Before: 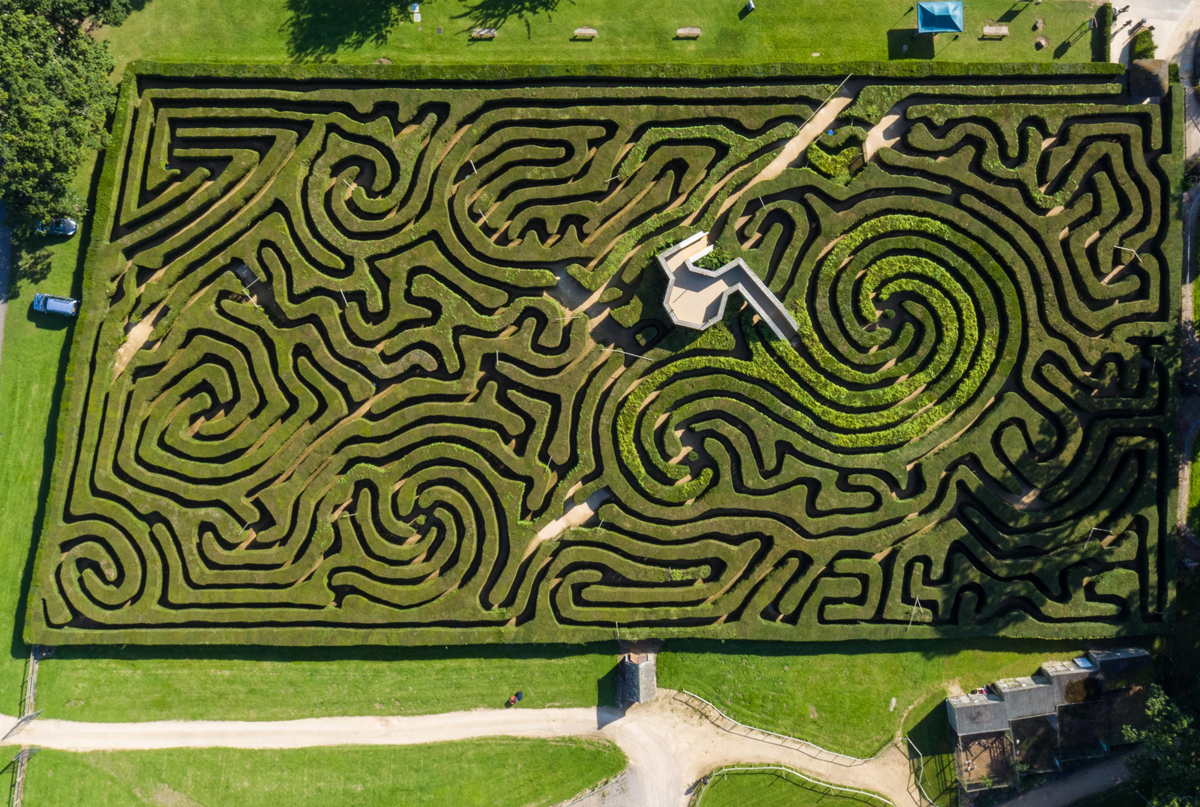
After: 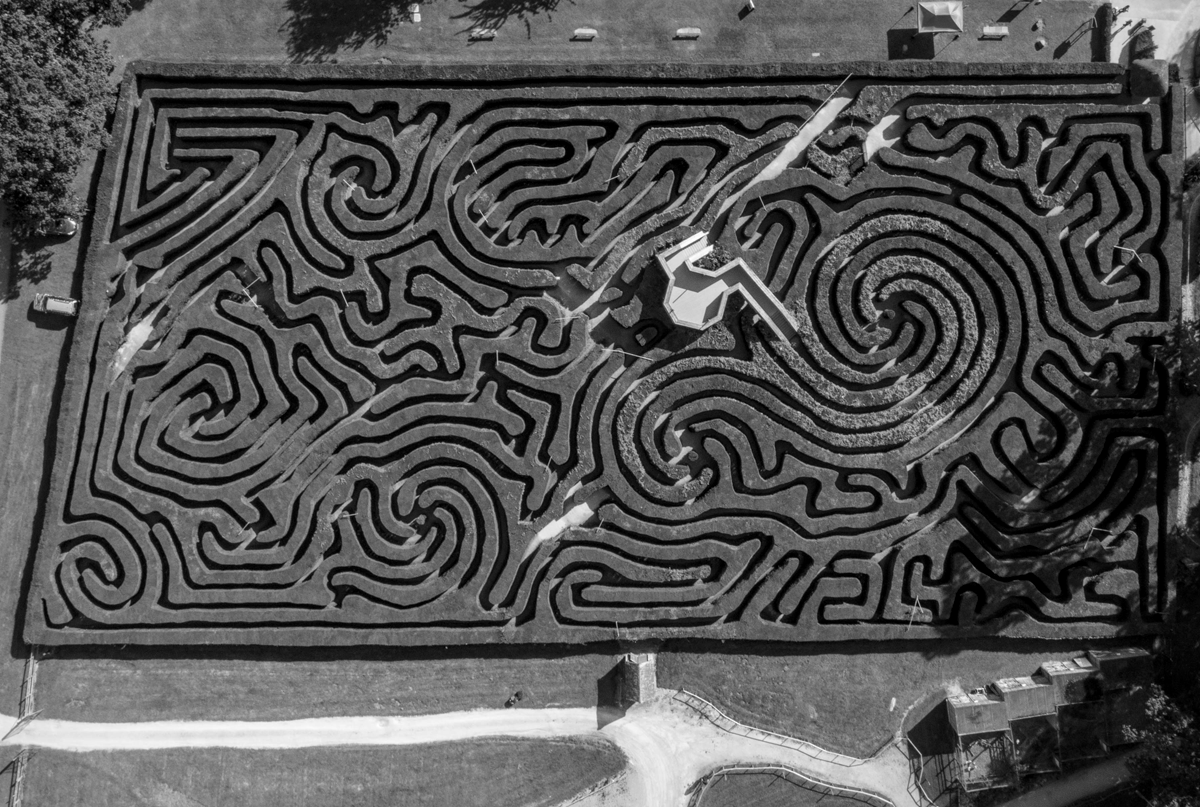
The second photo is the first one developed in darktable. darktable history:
exposure: exposure 0.014 EV, compensate highlight preservation false
color calibration: output gray [0.25, 0.35, 0.4, 0], illuminant same as pipeline (D50), adaptation none (bypass), x 0.334, y 0.334, temperature 5012.97 K
local contrast: on, module defaults
vignetting: fall-off radius 99.88%, brightness -0.297, saturation -0.044, width/height ratio 1.337
